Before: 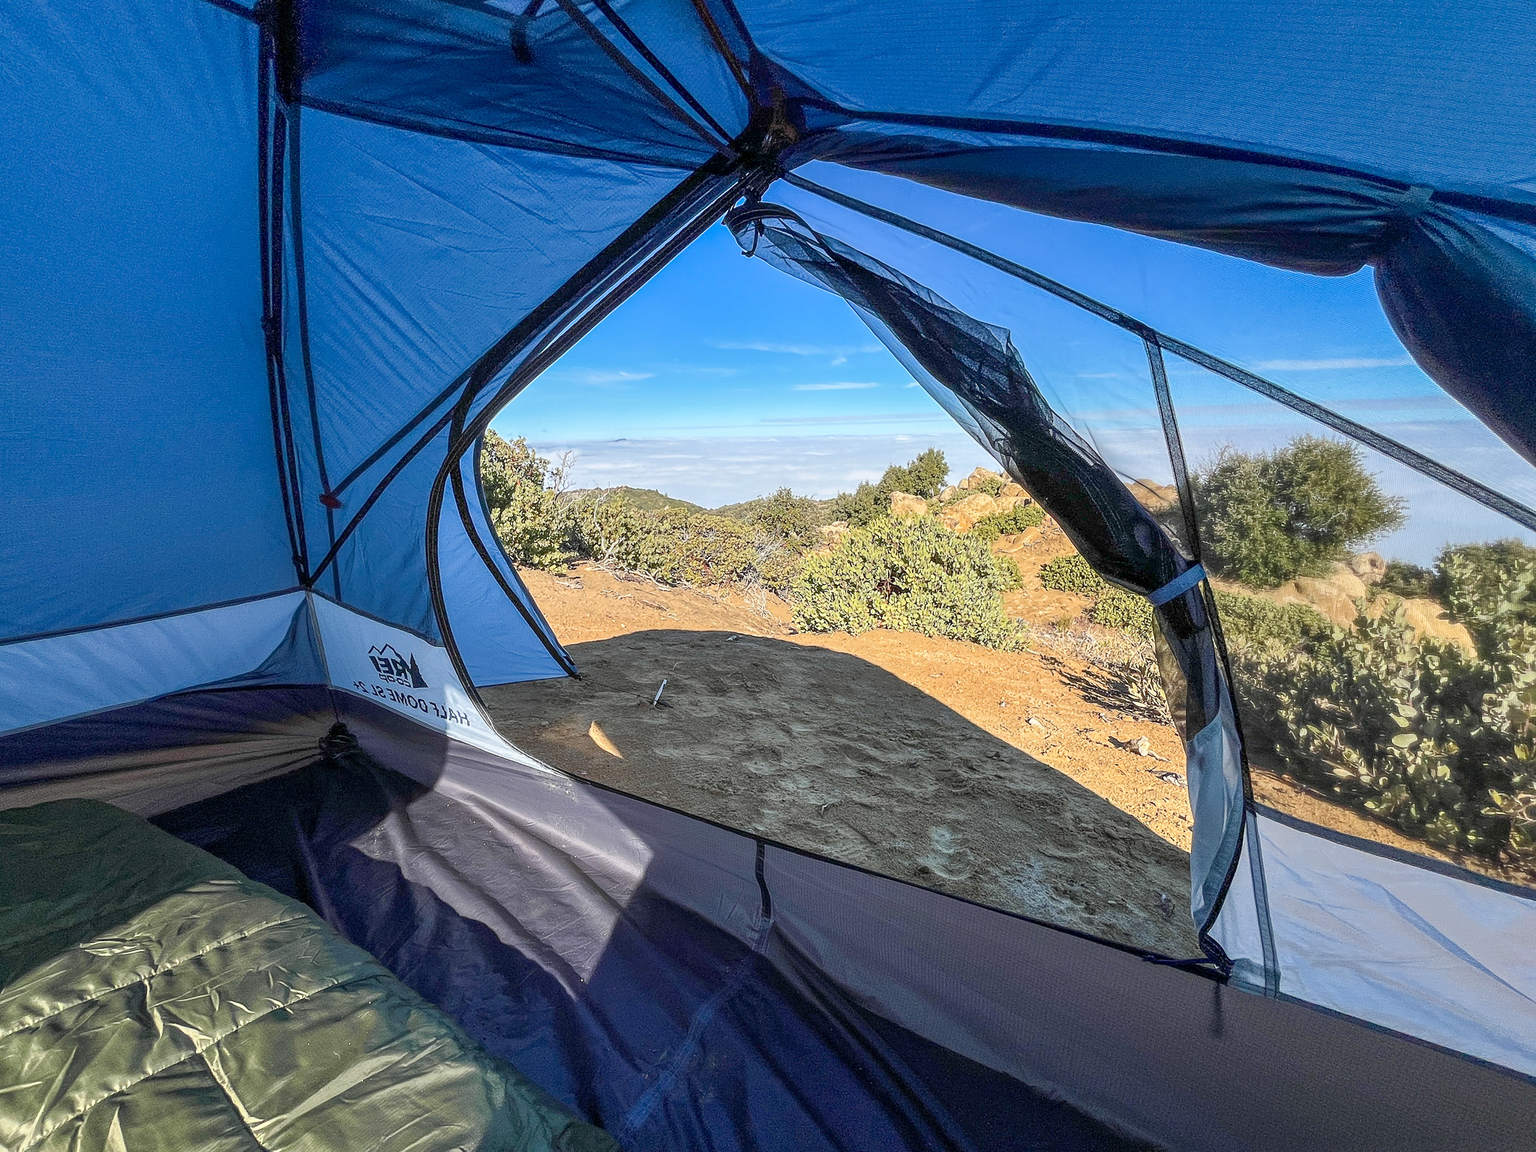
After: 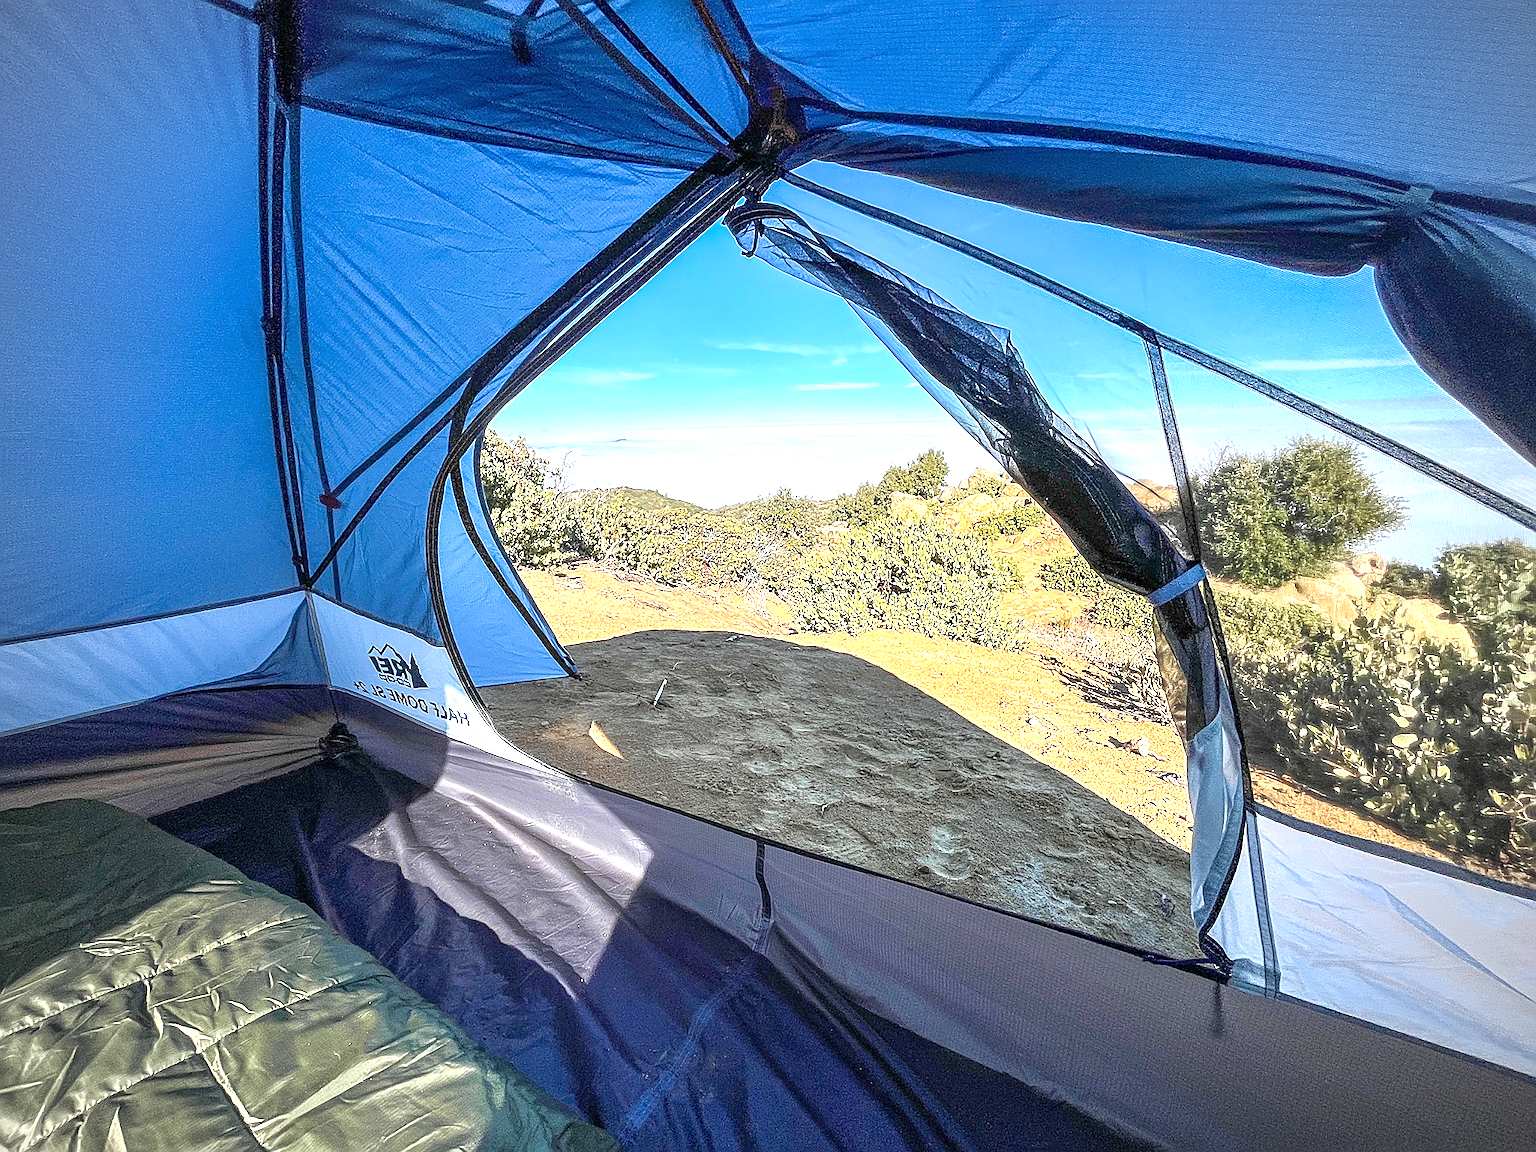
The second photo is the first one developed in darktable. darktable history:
sharpen: on, module defaults
vignetting: on, module defaults
exposure: black level correction -0.001, exposure 0.908 EV, compensate exposure bias true, compensate highlight preservation false
